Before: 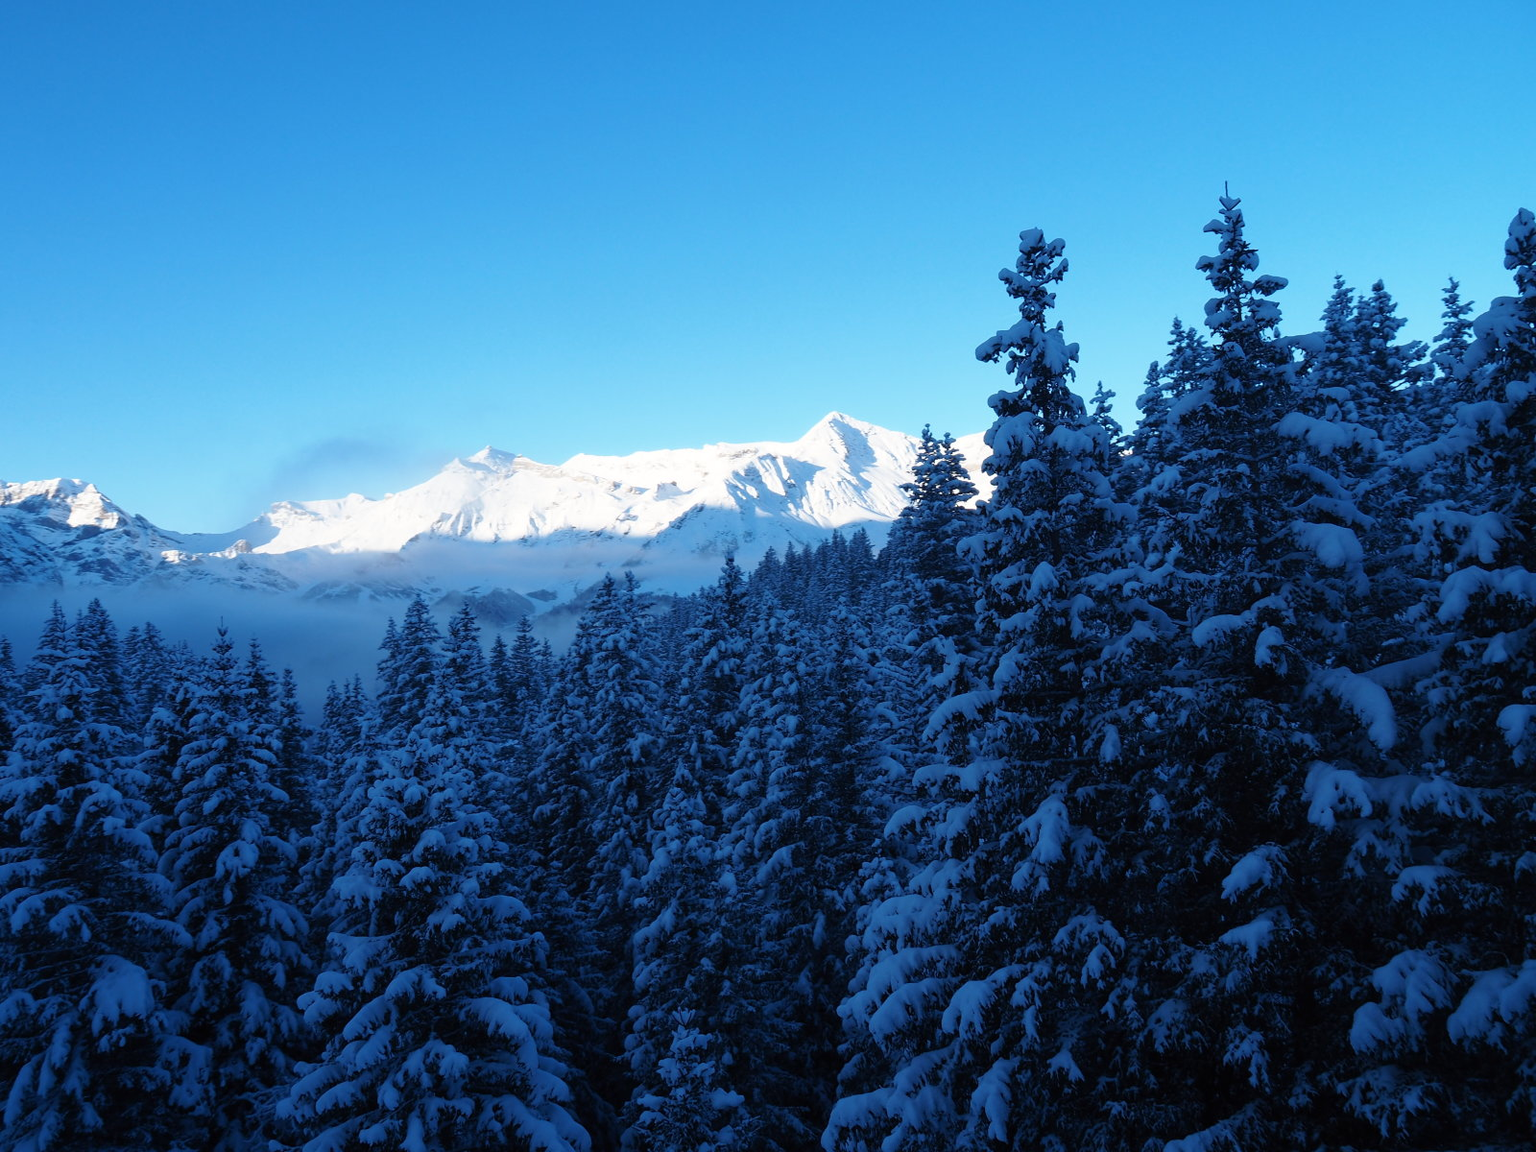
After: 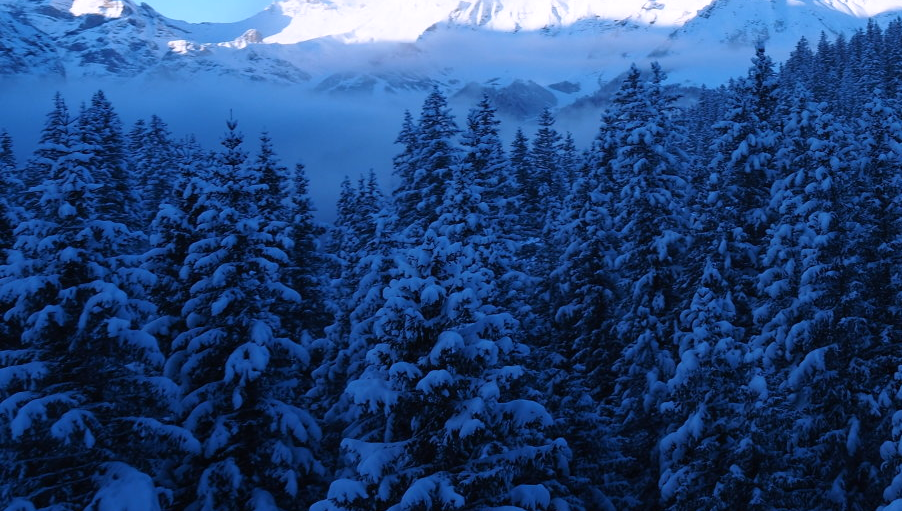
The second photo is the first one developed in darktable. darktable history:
crop: top 44.483%, right 43.593%, bottom 12.892%
sharpen: radius 2.883, amount 0.868, threshold 47.523
white balance: red 1.004, blue 1.096
